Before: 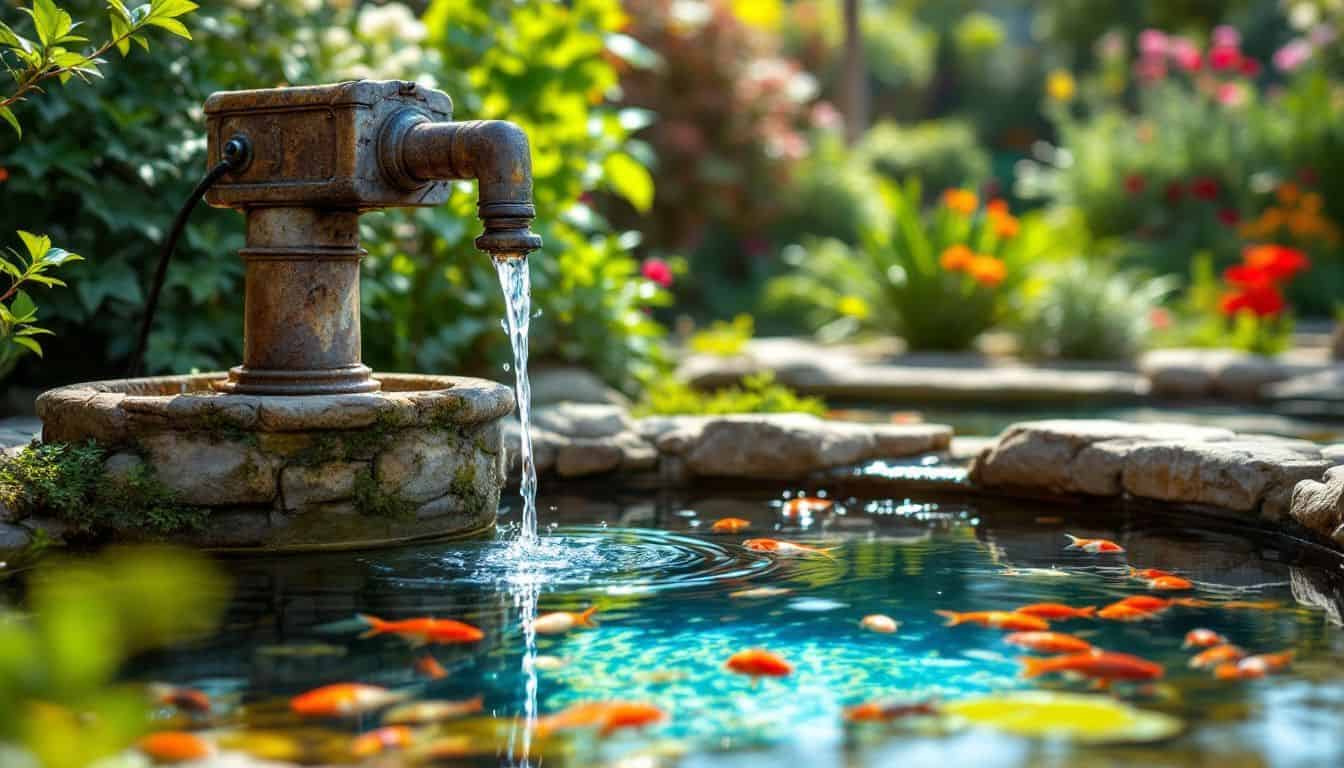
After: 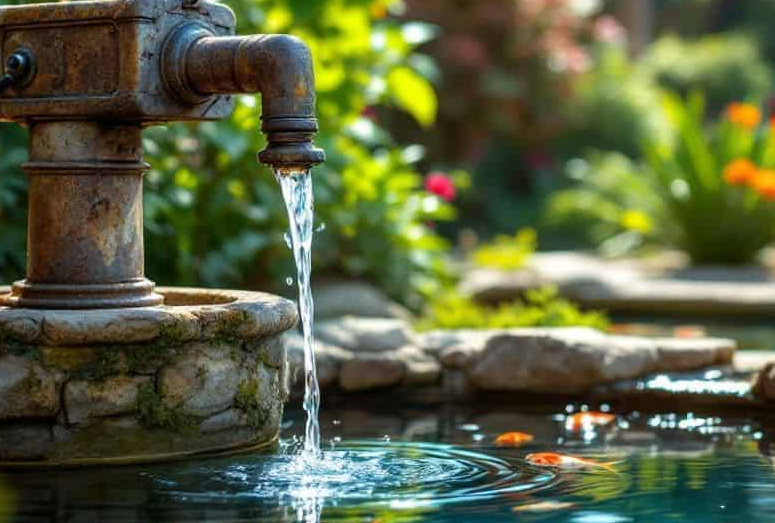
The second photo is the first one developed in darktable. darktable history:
crop: left 16.183%, top 11.319%, right 26.128%, bottom 20.454%
